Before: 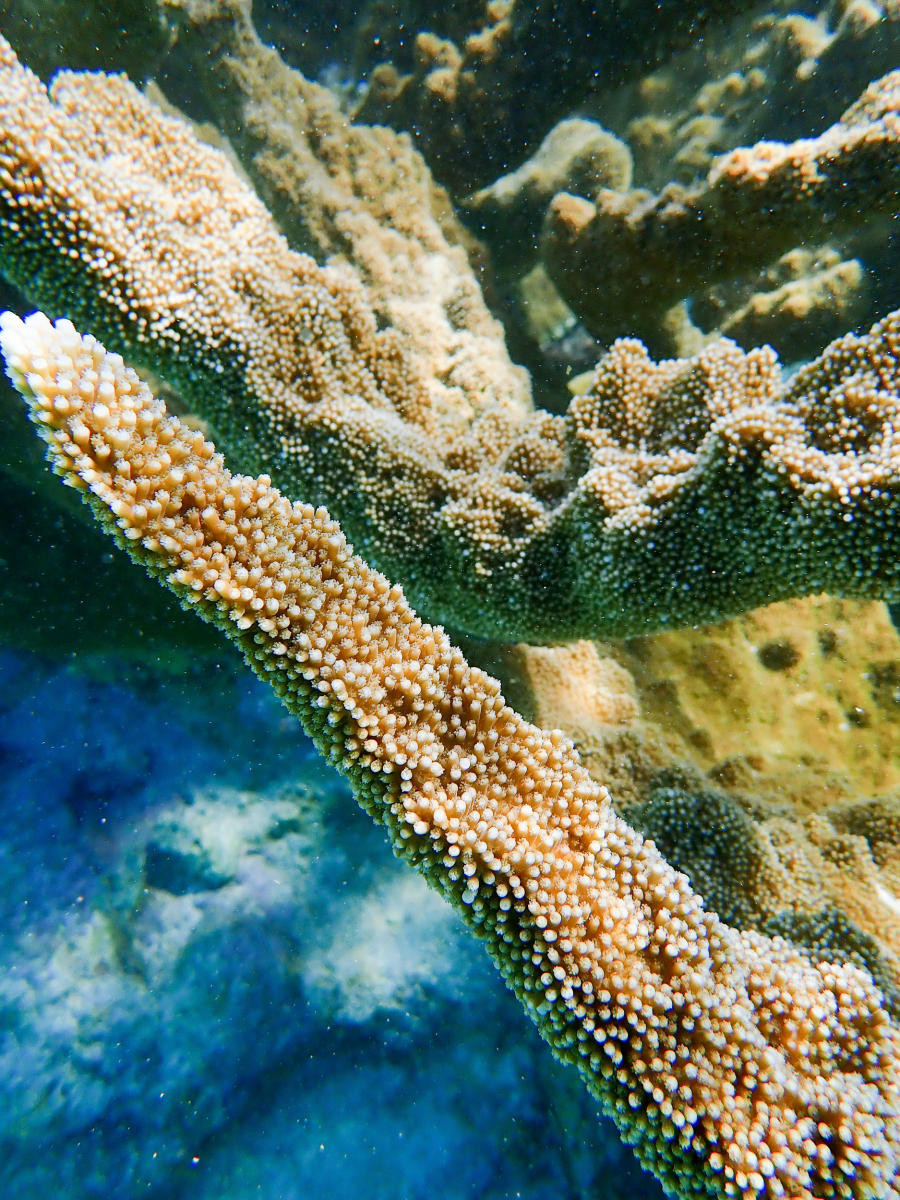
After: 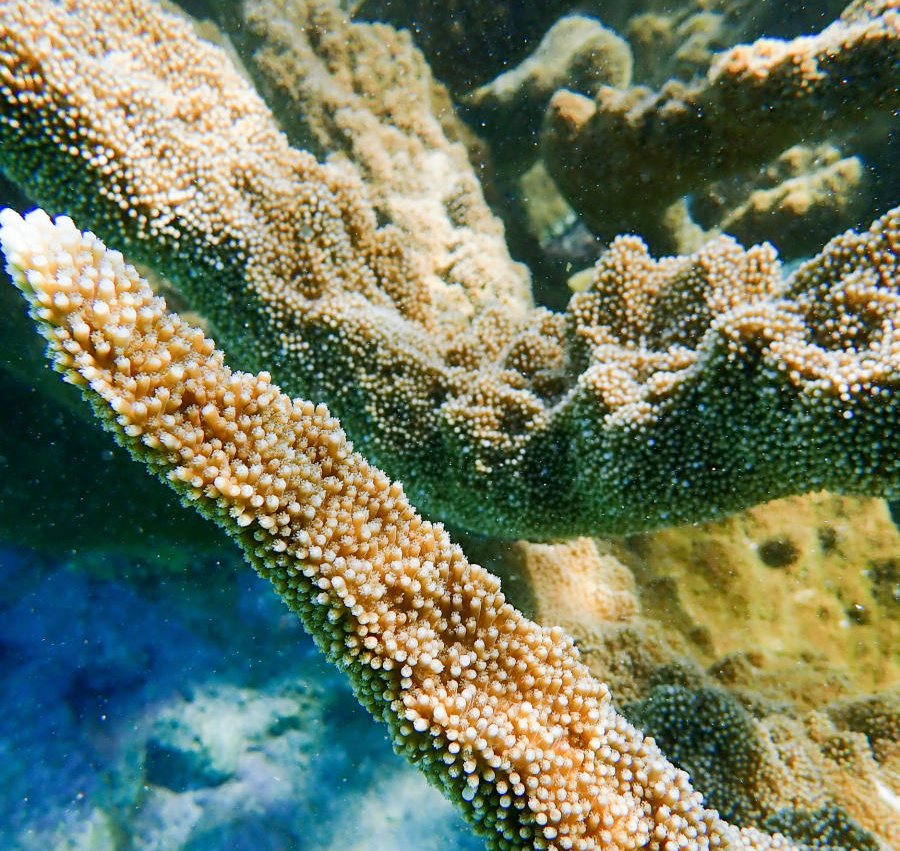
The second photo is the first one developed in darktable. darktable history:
crop and rotate: top 8.646%, bottom 20.4%
